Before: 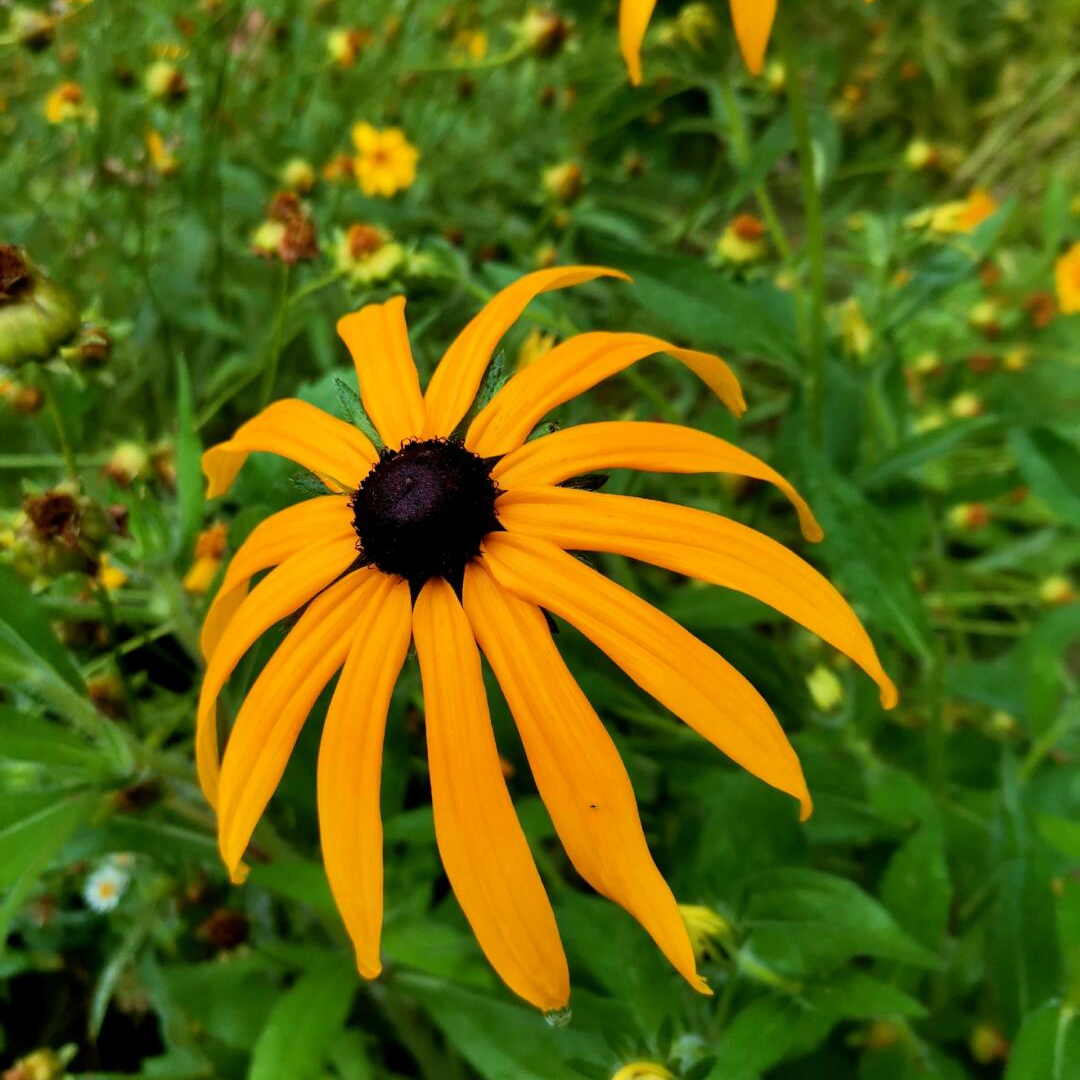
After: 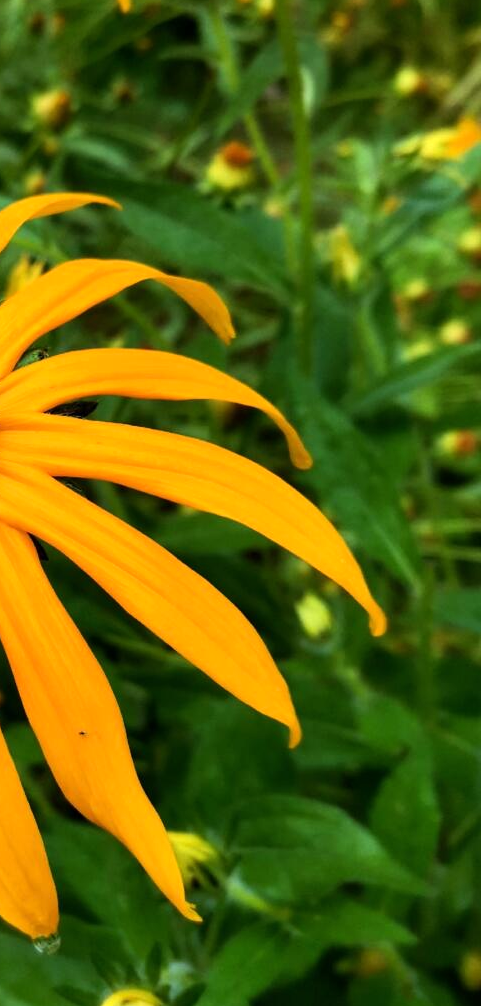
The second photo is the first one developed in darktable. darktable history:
tone equalizer: -8 EV -0.426 EV, -7 EV -0.423 EV, -6 EV -0.368 EV, -5 EV -0.239 EV, -3 EV 0.193 EV, -2 EV 0.361 EV, -1 EV 0.411 EV, +0 EV 0.413 EV, edges refinement/feathering 500, mask exposure compensation -1.57 EV, preserve details no
crop: left 47.405%, top 6.763%, right 7.984%
